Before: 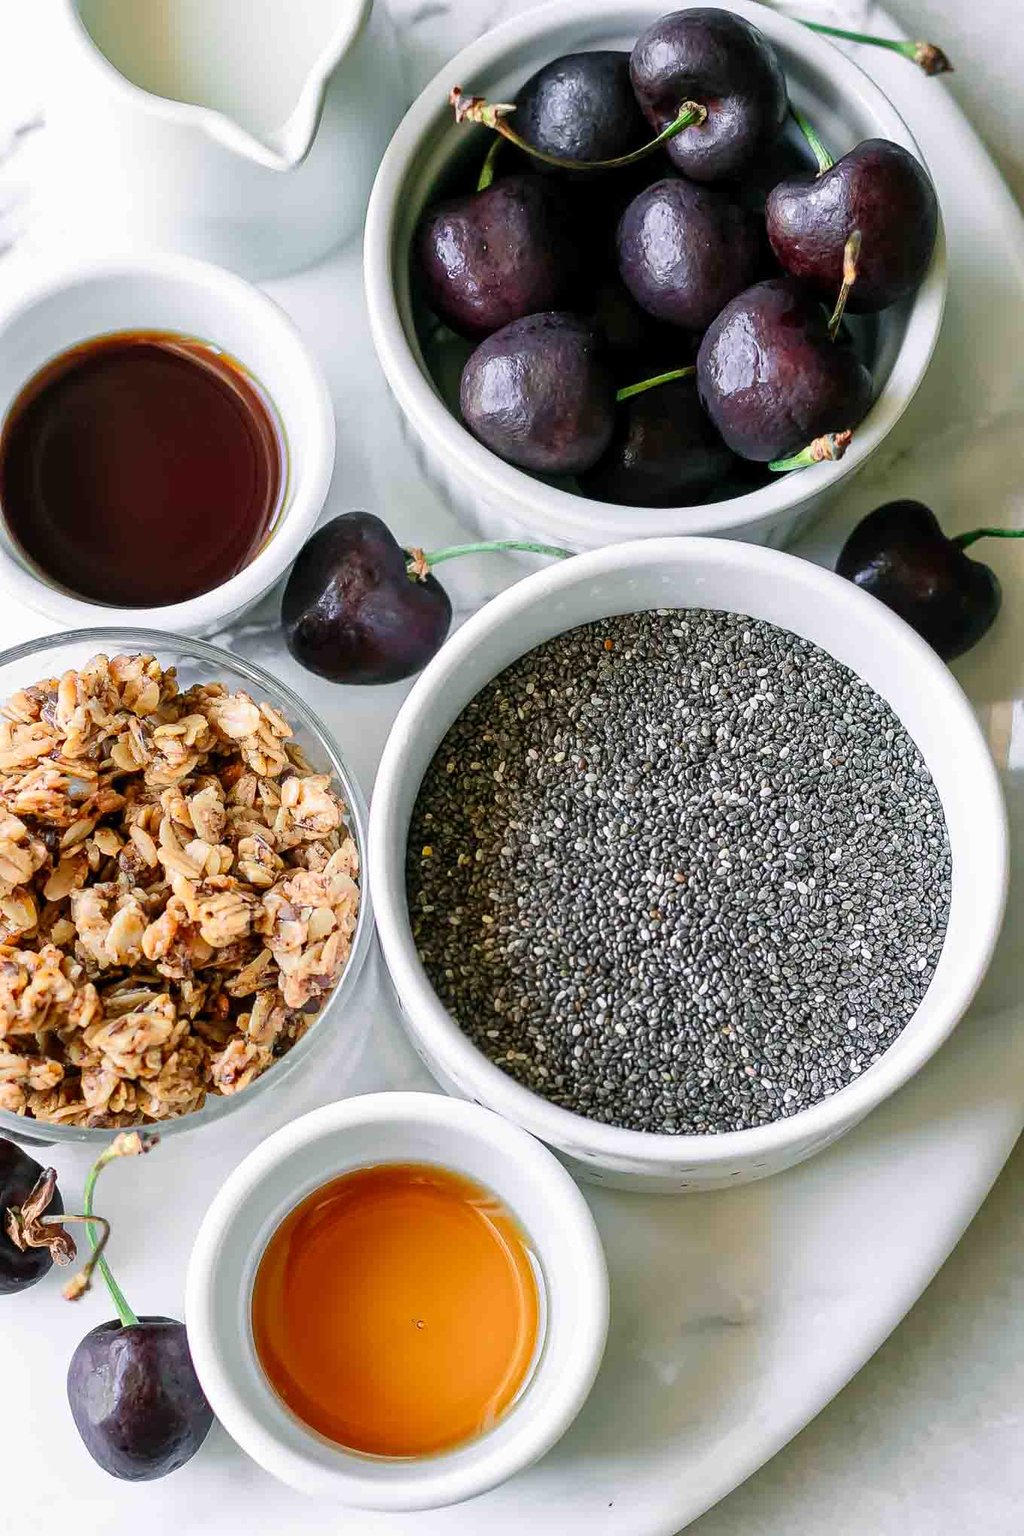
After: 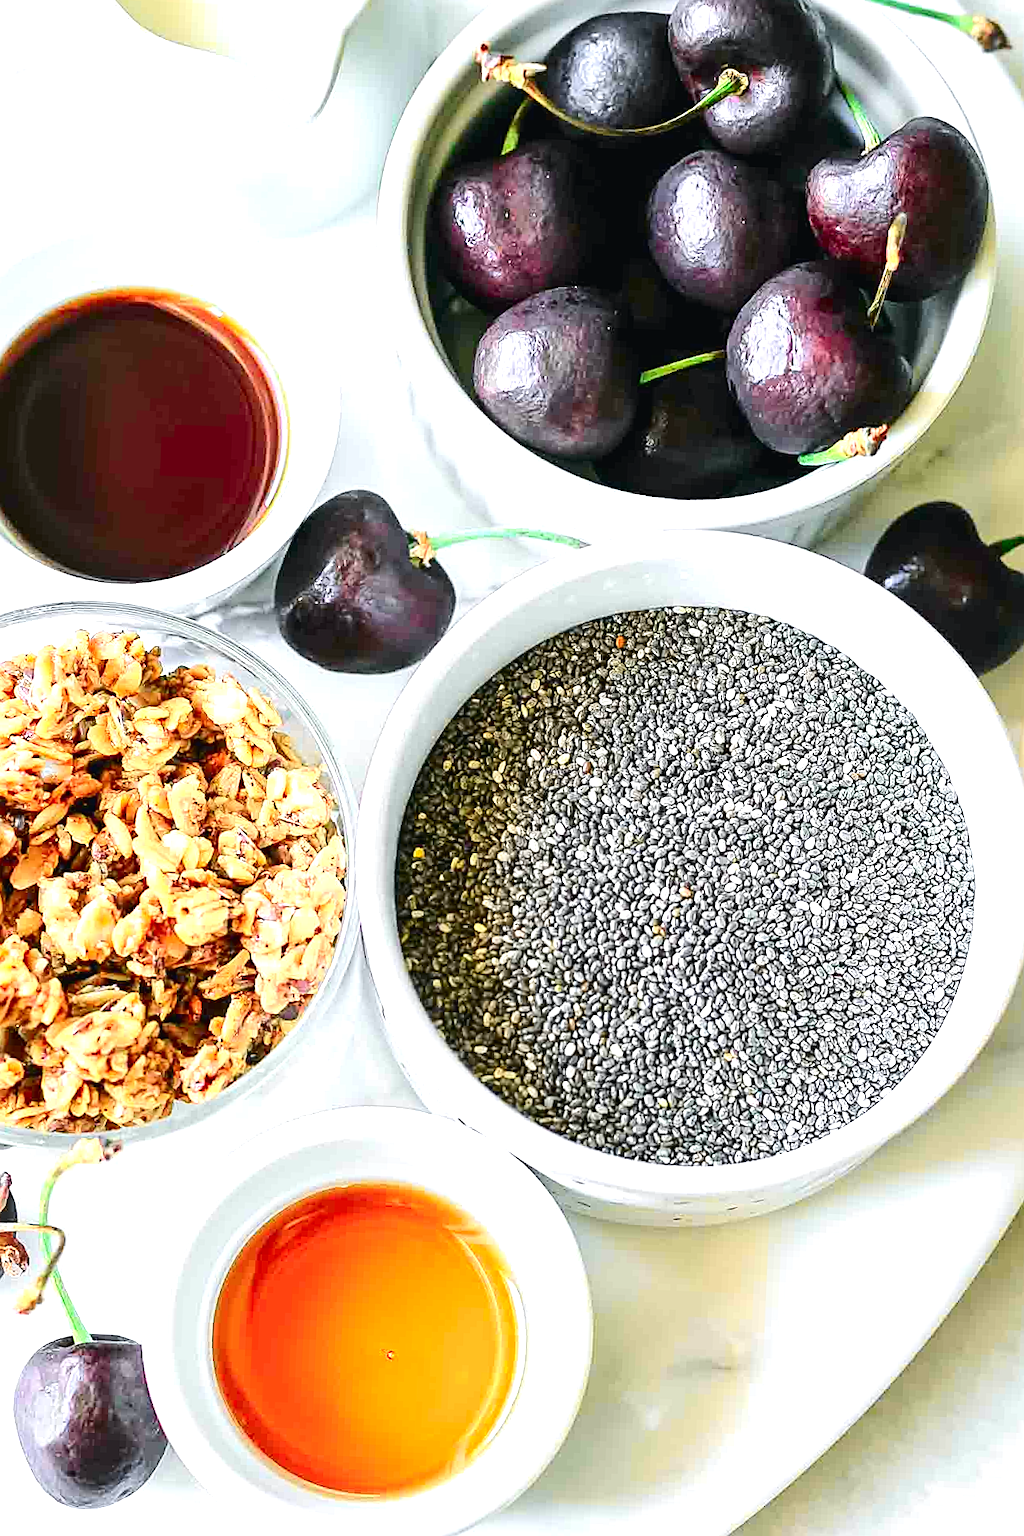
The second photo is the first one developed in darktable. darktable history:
sharpen: on, module defaults
exposure: black level correction 0, exposure 1.3 EV, compensate highlight preservation false
tone curve: curves: ch0 [(0, 0.02) (0.063, 0.058) (0.262, 0.243) (0.447, 0.468) (0.544, 0.596) (0.805, 0.823) (1, 0.952)]; ch1 [(0, 0) (0.339, 0.31) (0.417, 0.401) (0.452, 0.455) (0.482, 0.483) (0.502, 0.499) (0.517, 0.506) (0.55, 0.542) (0.588, 0.604) (0.729, 0.782) (1, 1)]; ch2 [(0, 0) (0.346, 0.34) (0.431, 0.45) (0.485, 0.487) (0.5, 0.496) (0.527, 0.526) (0.56, 0.574) (0.613, 0.642) (0.679, 0.703) (1, 1)], color space Lab, independent channels, preserve colors none
crop and rotate: angle -2.38°
